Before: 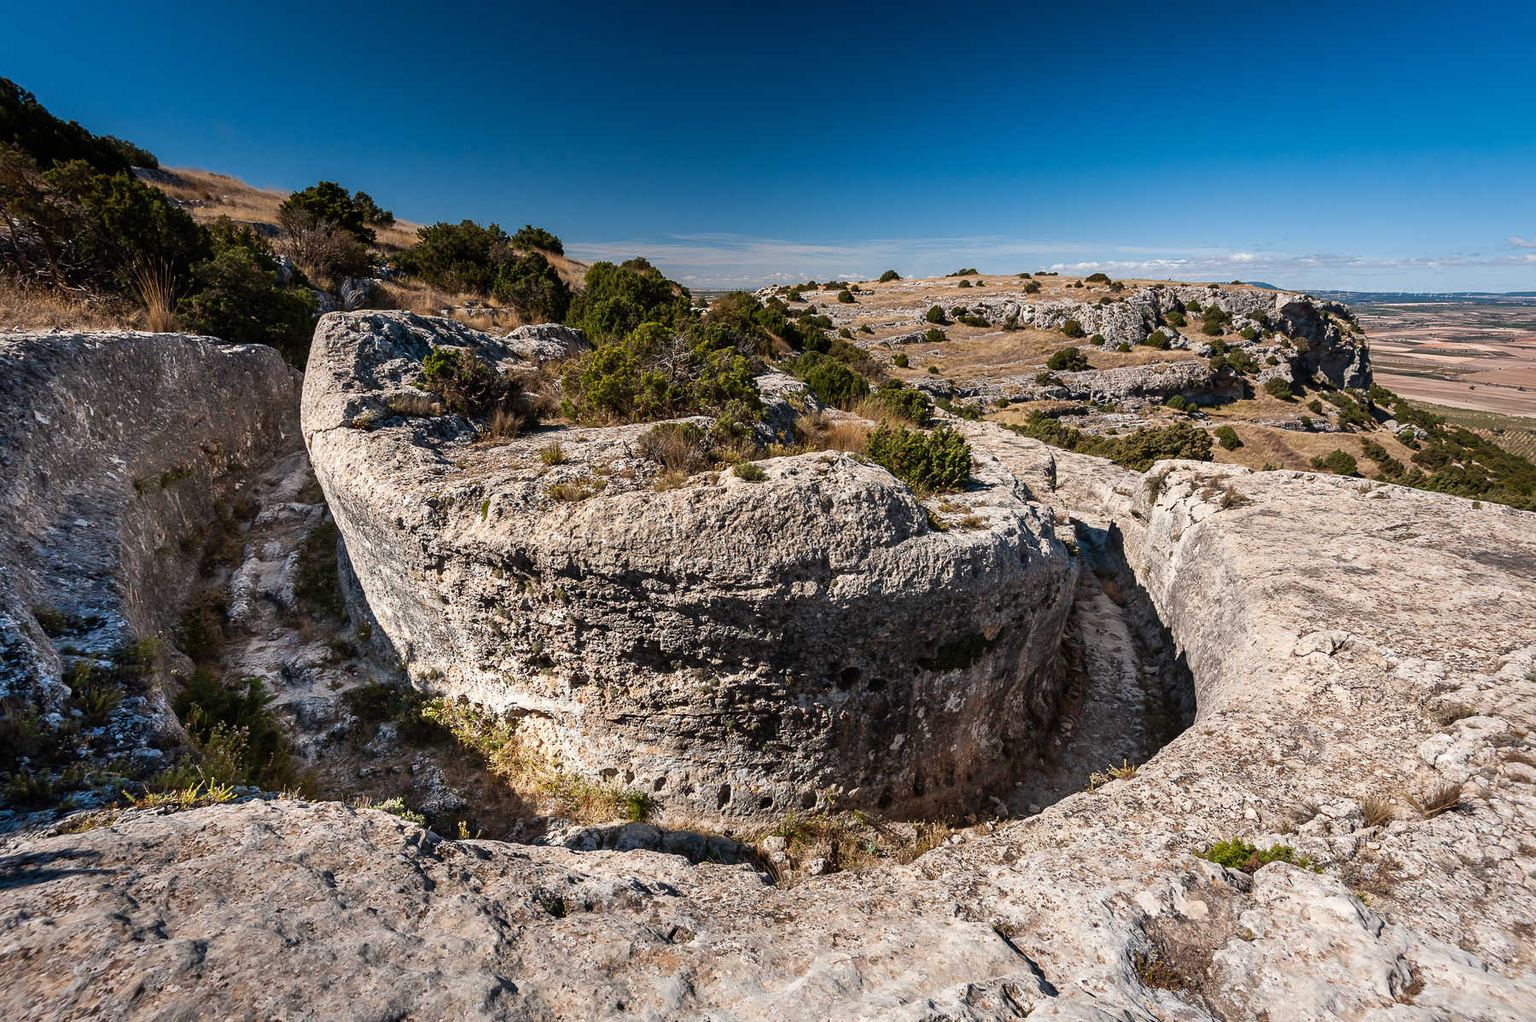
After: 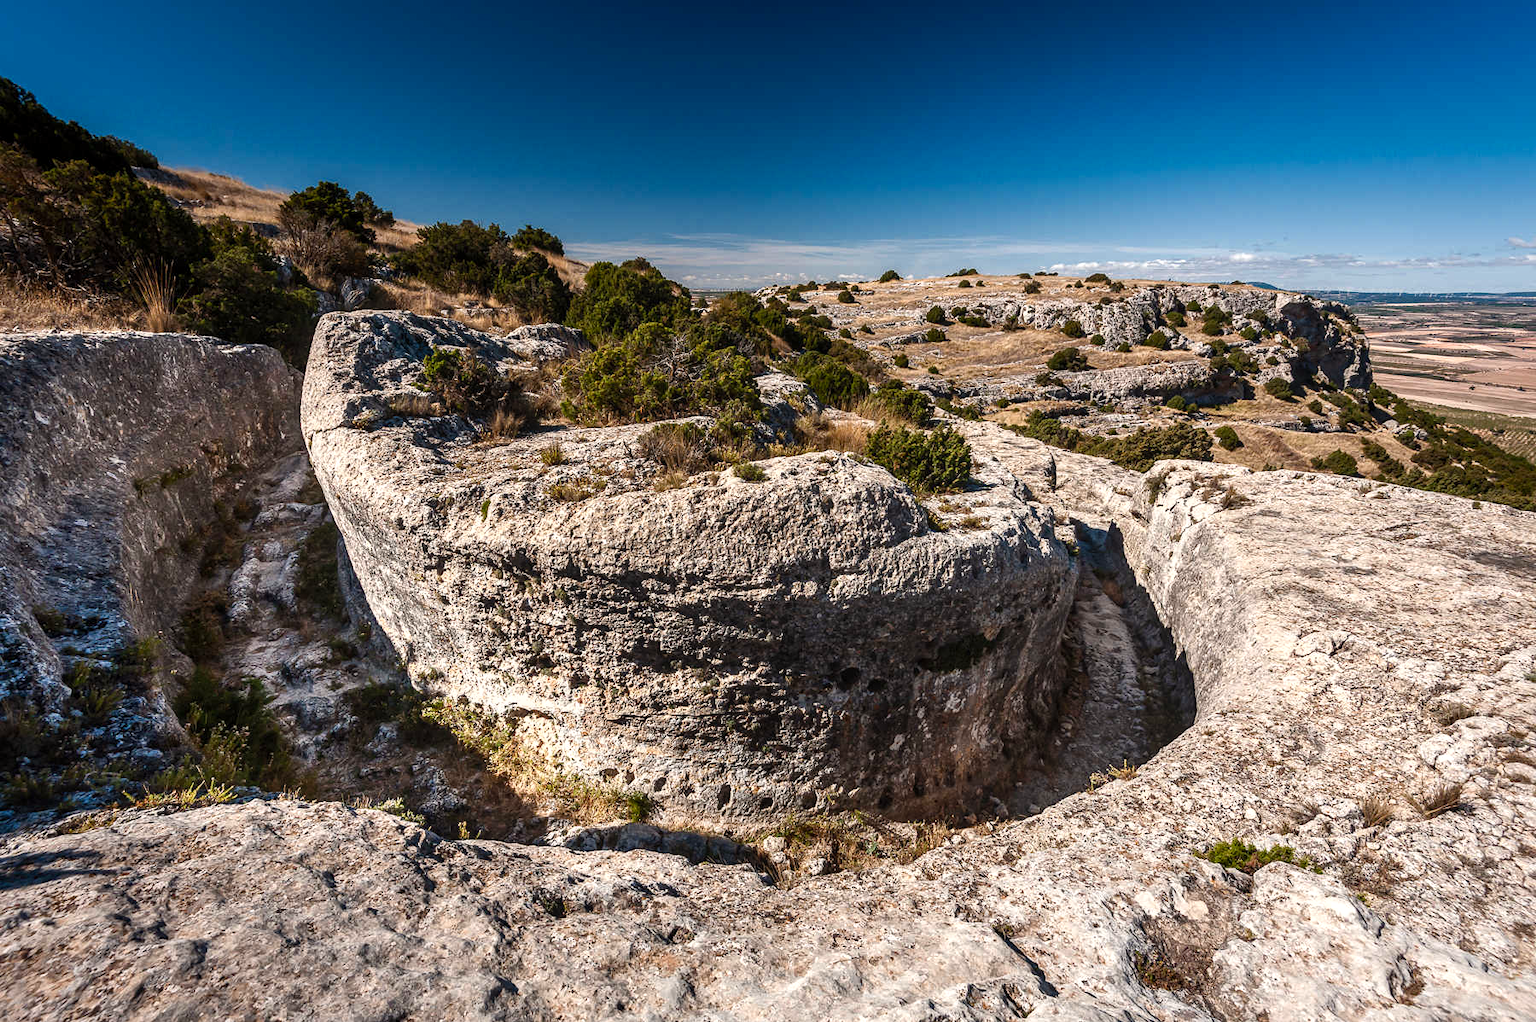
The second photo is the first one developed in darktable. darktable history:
local contrast: on, module defaults
fill light: on, module defaults
color zones: curves: ch0 [(0, 0.465) (0.092, 0.596) (0.289, 0.464) (0.429, 0.453) (0.571, 0.464) (0.714, 0.455) (0.857, 0.462) (1, 0.465)]
color balance rgb: shadows lift › chroma 1%, shadows lift › hue 28.8°, power › hue 60°, highlights gain › chroma 1%, highlights gain › hue 60°, global offset › luminance 0.25%, perceptual saturation grading › highlights -20%, perceptual saturation grading › shadows 20%, perceptual brilliance grading › highlights 5%, perceptual brilliance grading › shadows -10%, global vibrance 19.67%
